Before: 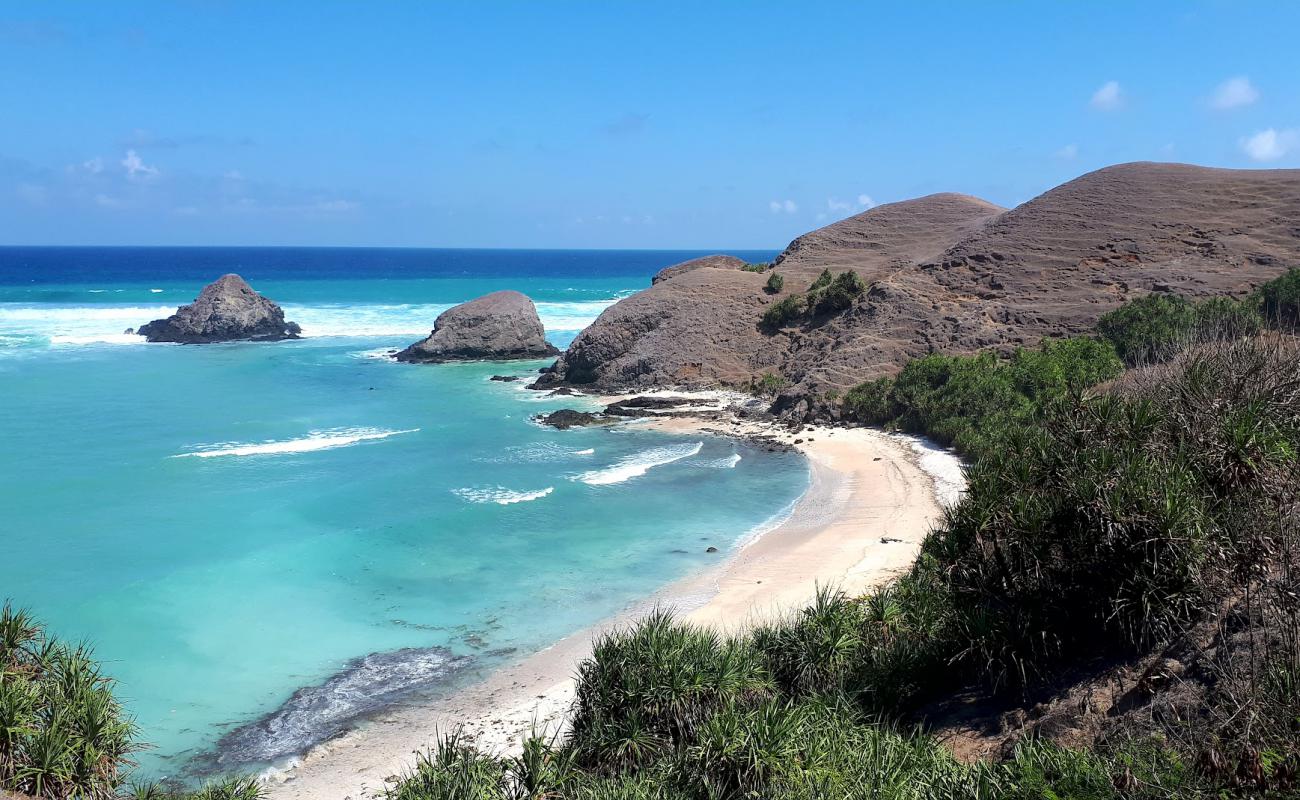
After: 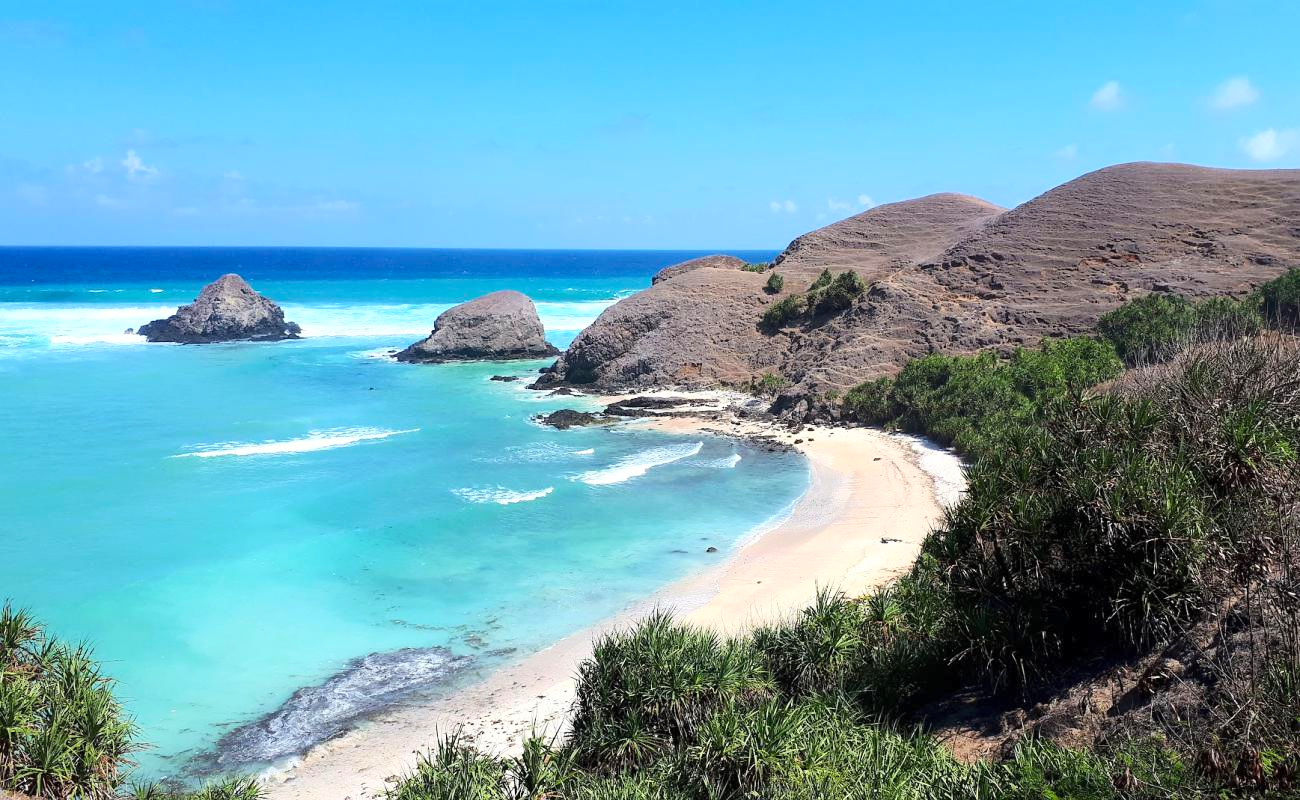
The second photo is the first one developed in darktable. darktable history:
contrast brightness saturation: contrast 0.199, brightness 0.155, saturation 0.224
